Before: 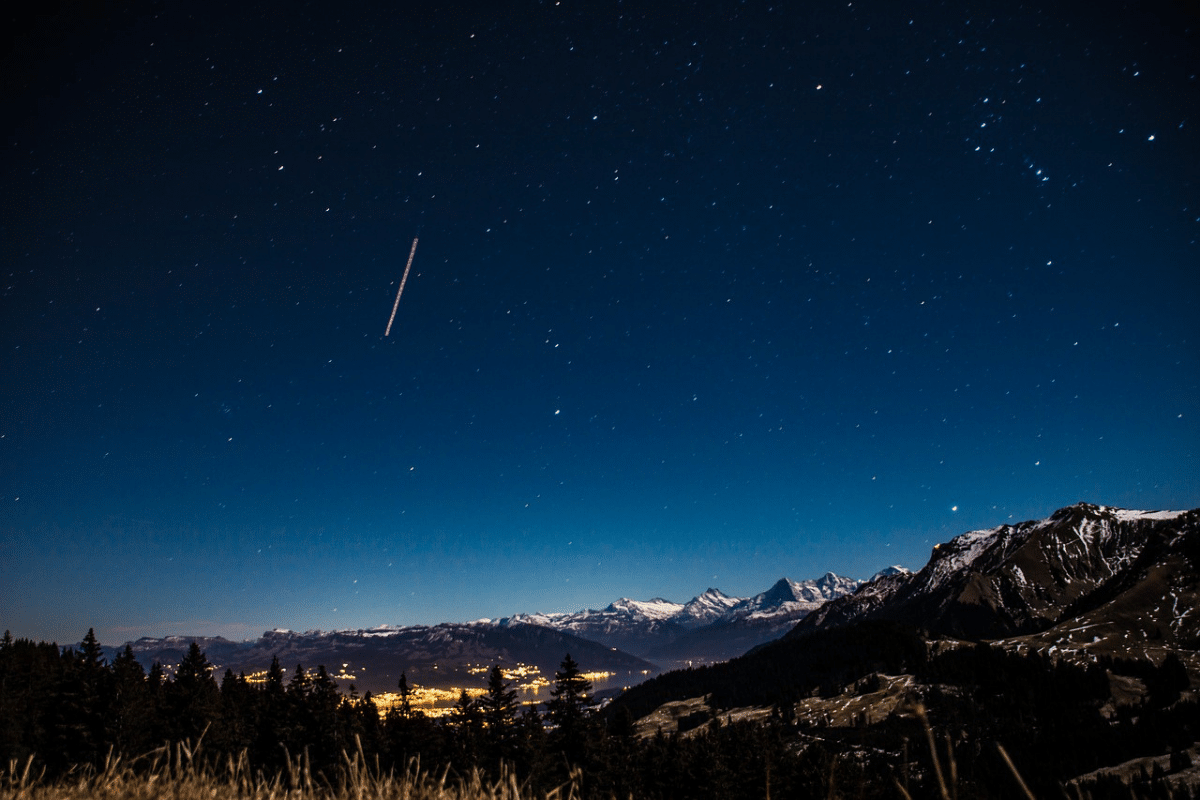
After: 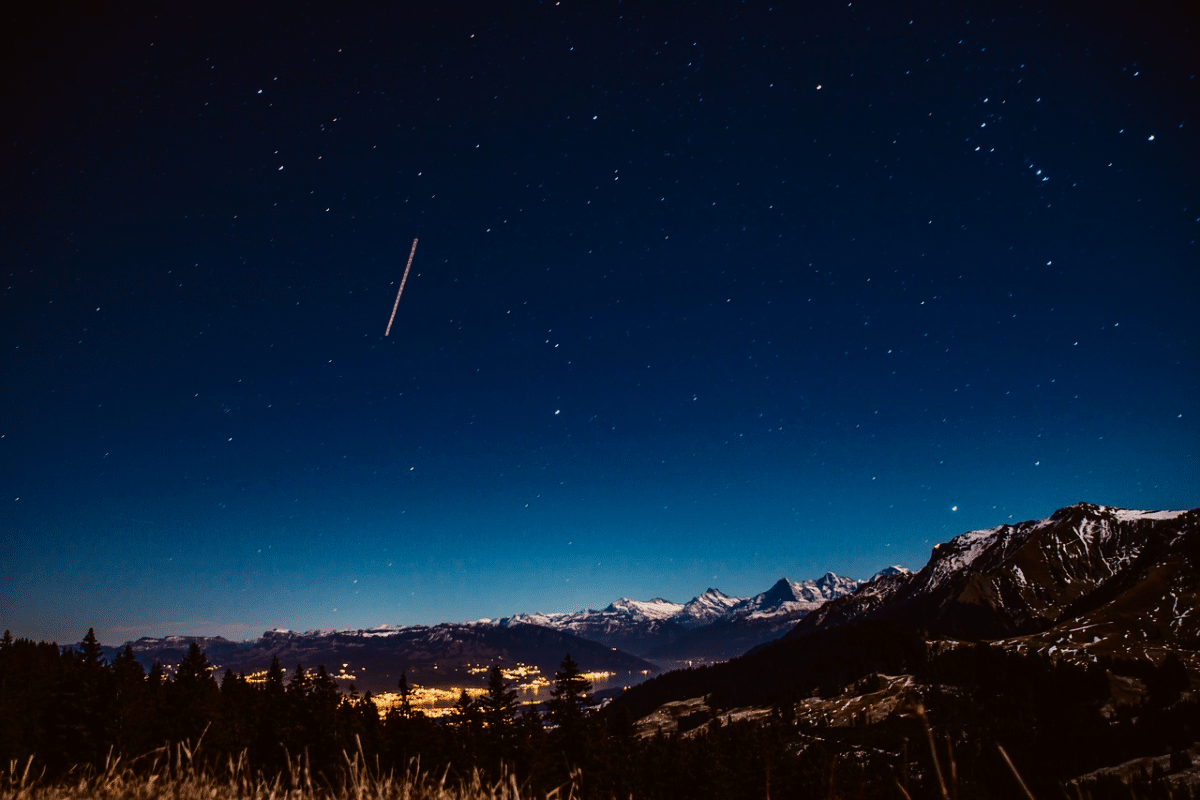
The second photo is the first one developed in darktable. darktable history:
tone curve: curves: ch0 [(0, 0.013) (0.175, 0.11) (0.337, 0.304) (0.498, 0.485) (0.78, 0.742) (0.993, 0.954)]; ch1 [(0, 0) (0.294, 0.184) (0.359, 0.34) (0.362, 0.35) (0.43, 0.41) (0.469, 0.463) (0.495, 0.502) (0.54, 0.563) (0.612, 0.641) (1, 1)]; ch2 [(0, 0) (0.44, 0.437) (0.495, 0.502) (0.524, 0.534) (0.557, 0.56) (0.634, 0.654) (0.728, 0.722) (1, 1)], color space Lab, independent channels, preserve colors none
